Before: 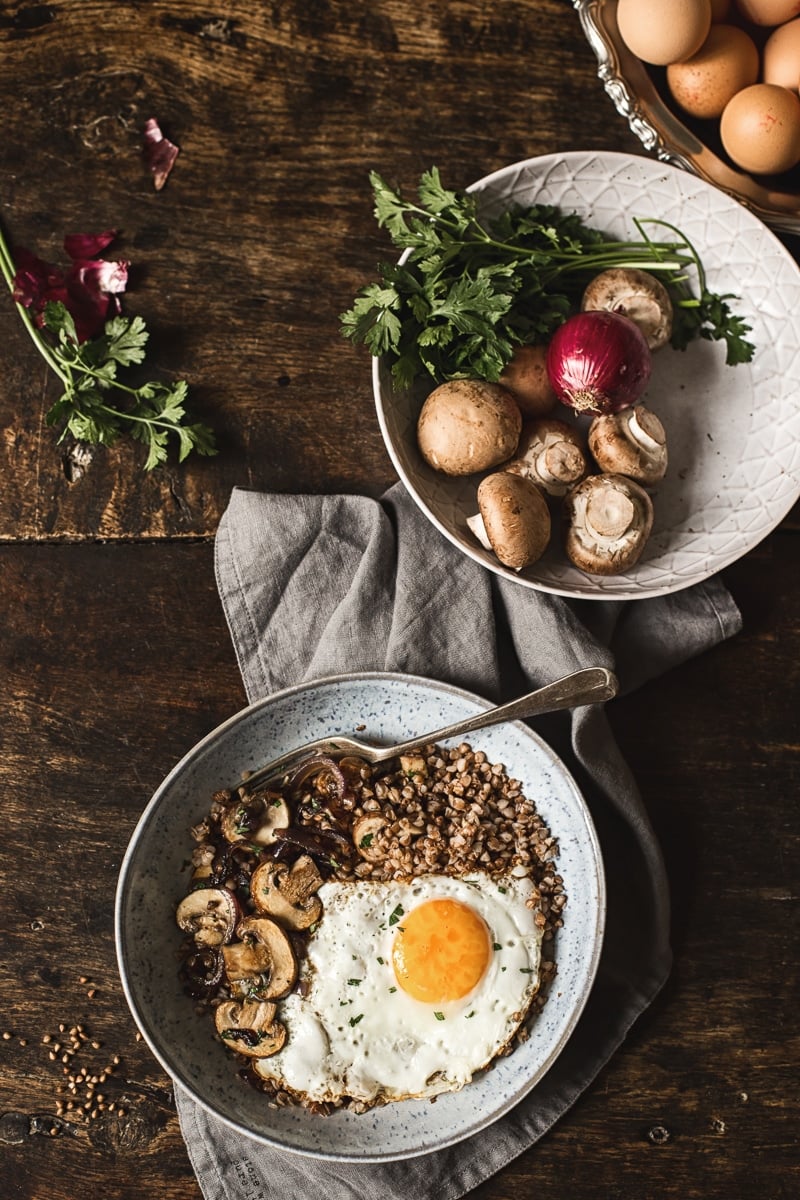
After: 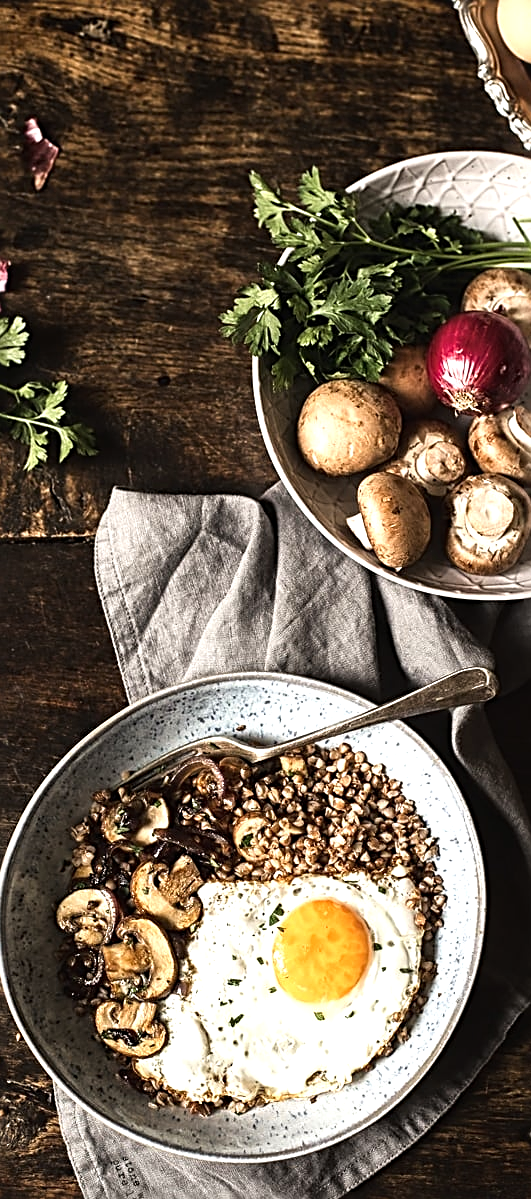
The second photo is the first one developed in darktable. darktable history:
tone equalizer: -8 EV -0.787 EV, -7 EV -0.692 EV, -6 EV -0.62 EV, -5 EV -0.42 EV, -3 EV 0.405 EV, -2 EV 0.6 EV, -1 EV 0.685 EV, +0 EV 0.726 EV
sharpen: radius 2.749
crop and rotate: left 15.214%, right 18.39%
